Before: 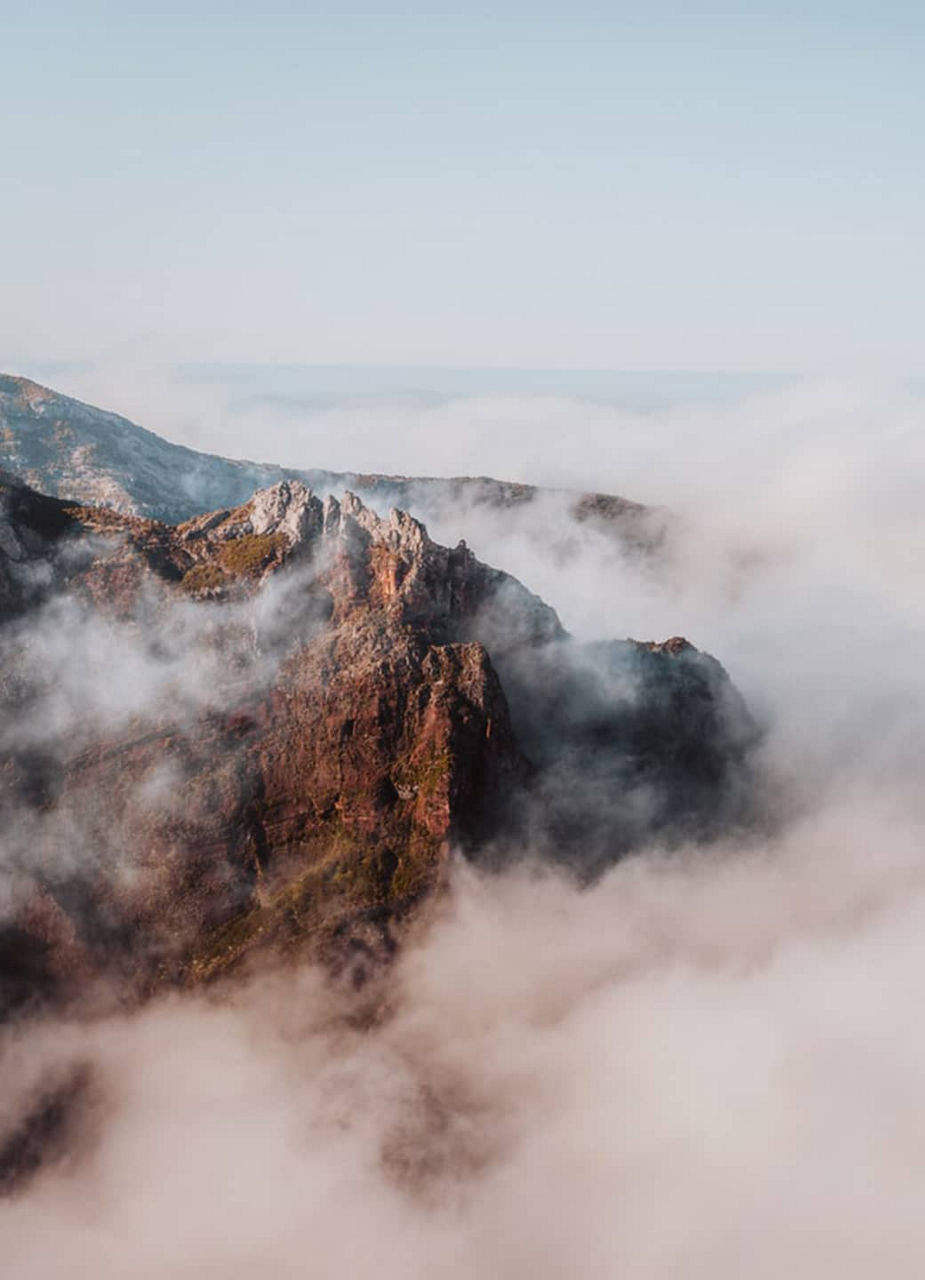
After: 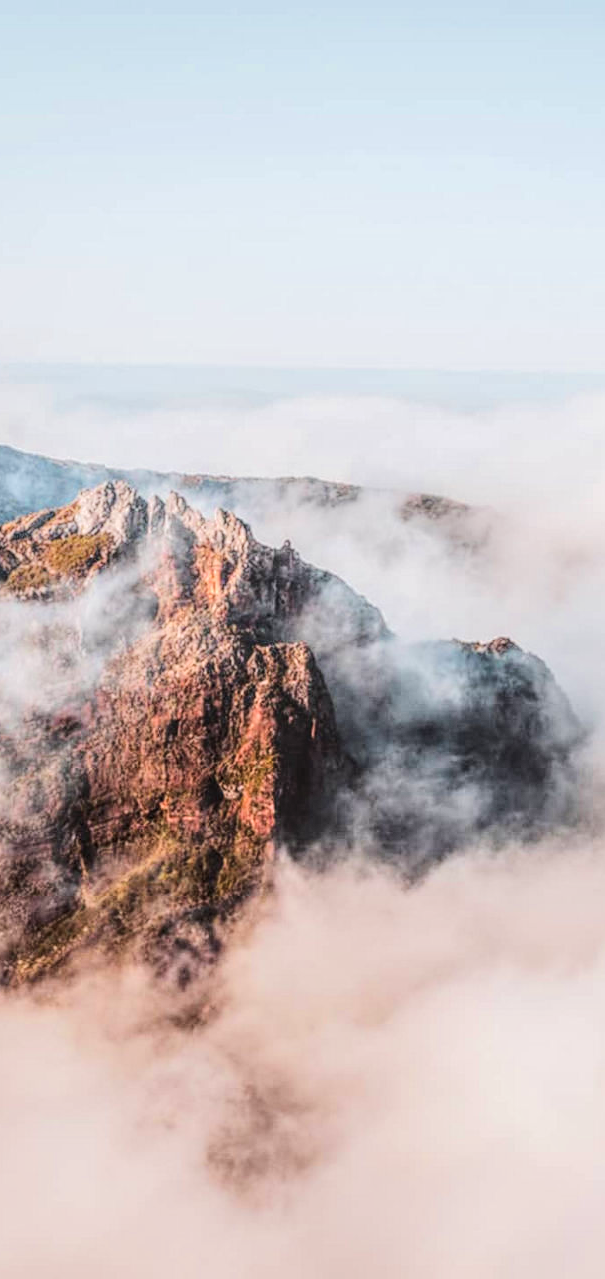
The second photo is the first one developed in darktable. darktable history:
local contrast: highlights 76%, shadows 55%, detail 177%, midtone range 0.214
tone equalizer: -7 EV 0.153 EV, -6 EV 0.59 EV, -5 EV 1.16 EV, -4 EV 1.33 EV, -3 EV 1.12 EV, -2 EV 0.6 EV, -1 EV 0.16 EV, edges refinement/feathering 500, mask exposure compensation -1.57 EV, preserve details no
crop and rotate: left 18.925%, right 15.636%
